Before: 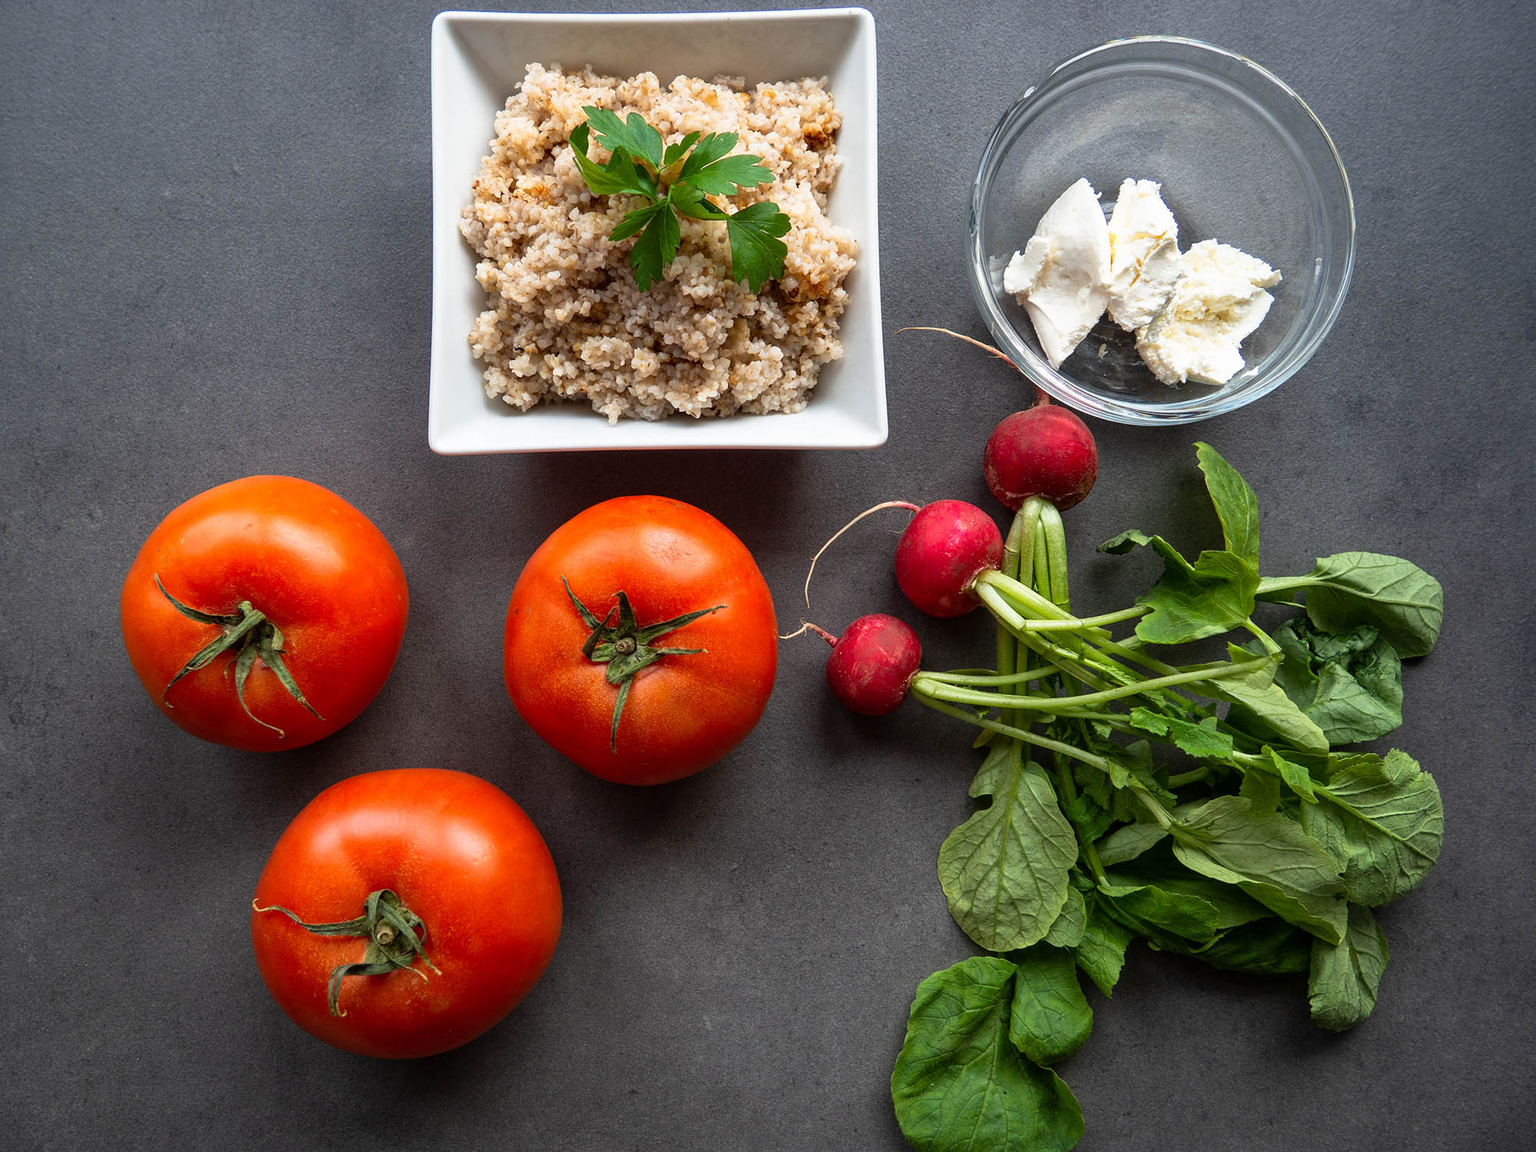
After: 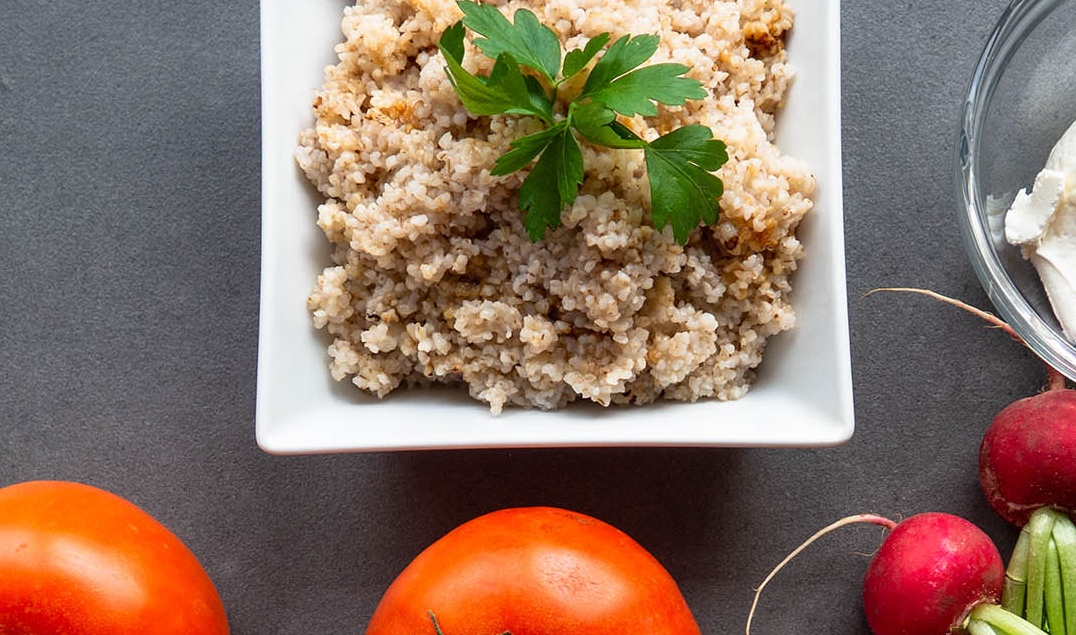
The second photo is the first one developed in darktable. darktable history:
crop: left 15.112%, top 9.238%, right 31.039%, bottom 48.372%
